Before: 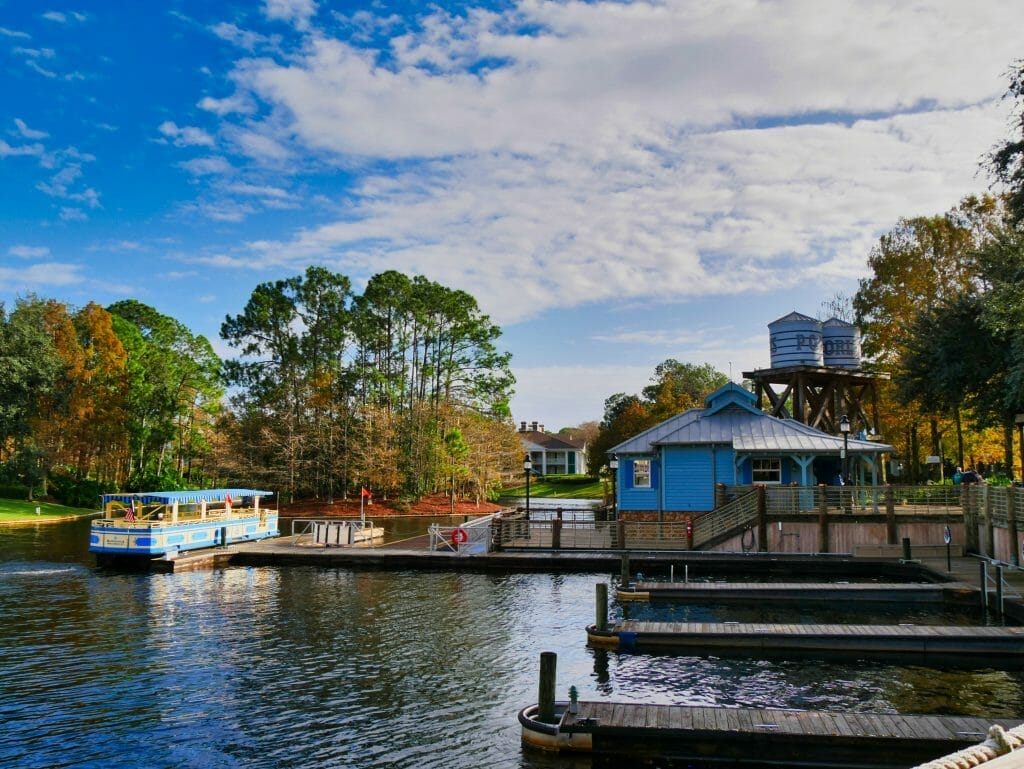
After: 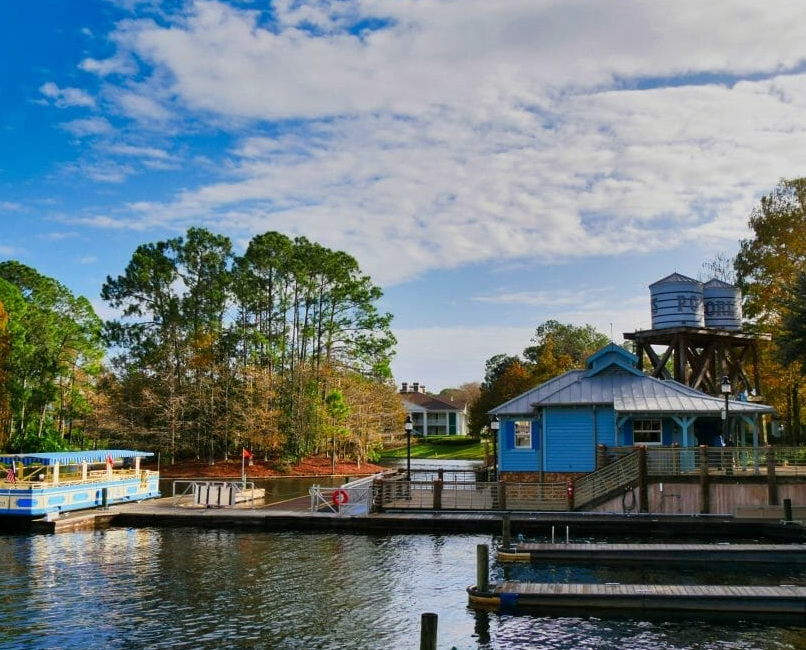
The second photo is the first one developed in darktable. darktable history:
crop: left 11.666%, top 5.157%, right 9.571%, bottom 10.25%
